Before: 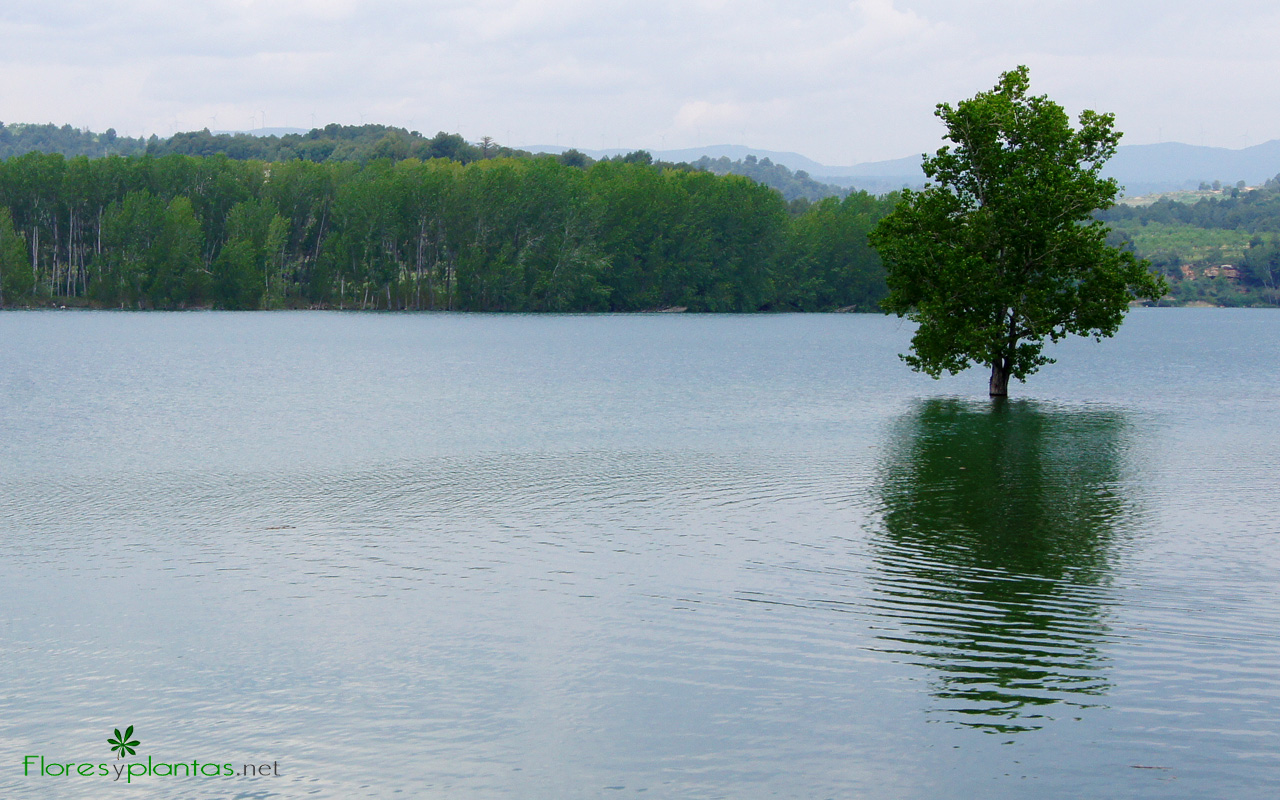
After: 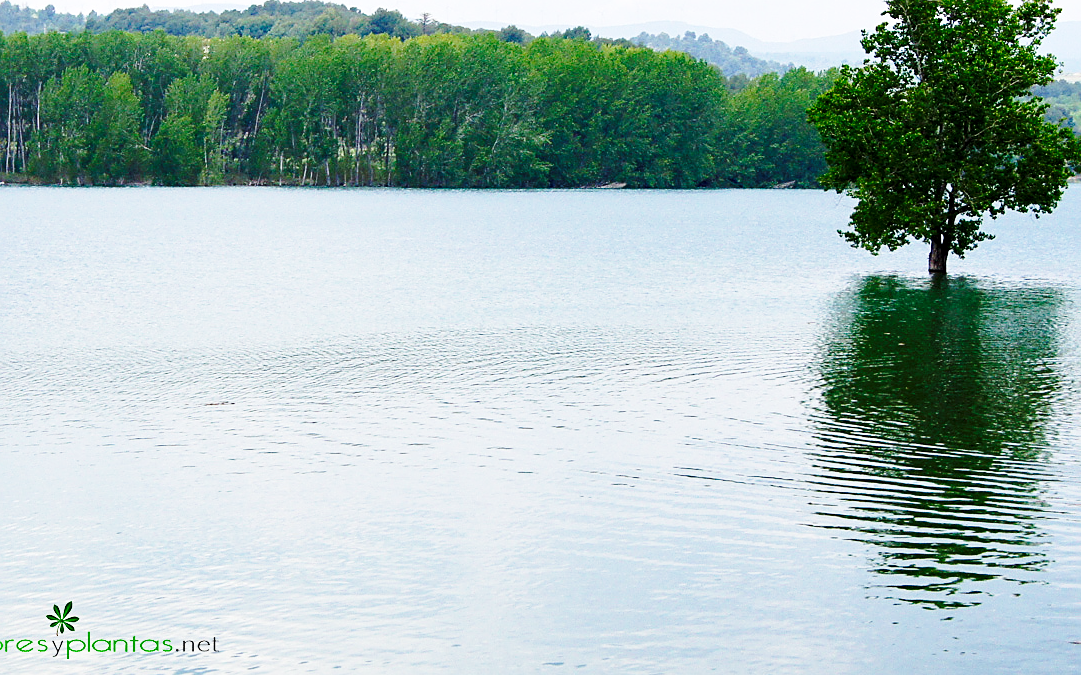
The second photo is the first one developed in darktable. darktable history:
exposure: exposure 0.207 EV, compensate highlight preservation false
contrast equalizer: octaves 7, y [[0.6 ×6], [0.55 ×6], [0 ×6], [0 ×6], [0 ×6]], mix 0.3
sharpen: on, module defaults
base curve: curves: ch0 [(0, 0) (0.028, 0.03) (0.121, 0.232) (0.46, 0.748) (0.859, 0.968) (1, 1)], preserve colors none
crop and rotate: left 4.842%, top 15.51%, right 10.668%
